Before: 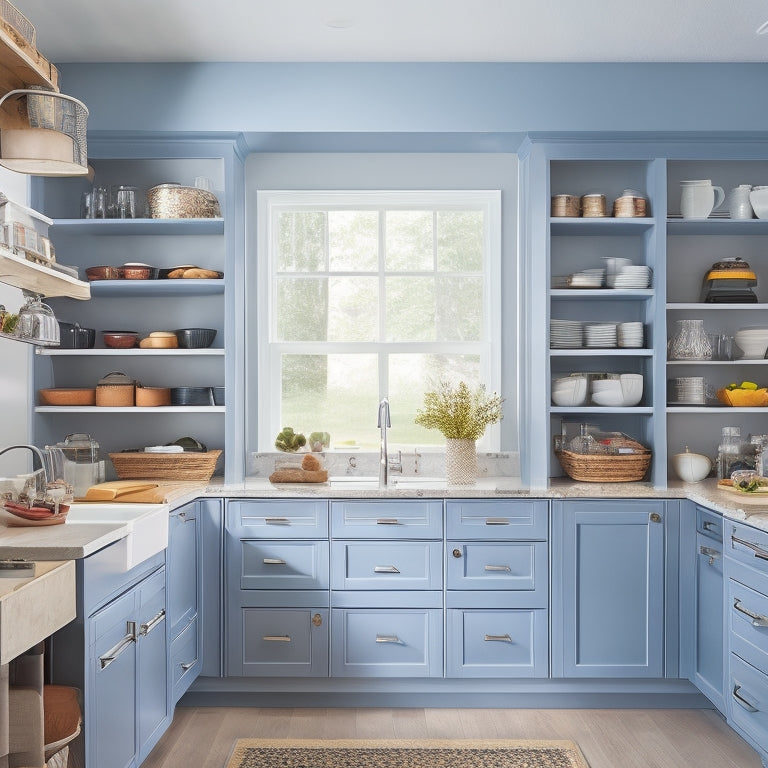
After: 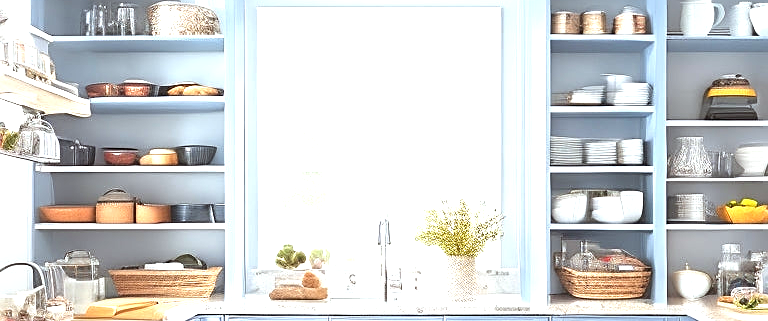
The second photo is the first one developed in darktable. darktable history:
color correction: highlights a* -2.73, highlights b* -2.09, shadows a* 2.41, shadows b* 2.73
exposure: black level correction 0, exposure 1.2 EV, compensate exposure bias true, compensate highlight preservation false
crop and rotate: top 23.84%, bottom 34.294%
sharpen: on, module defaults
